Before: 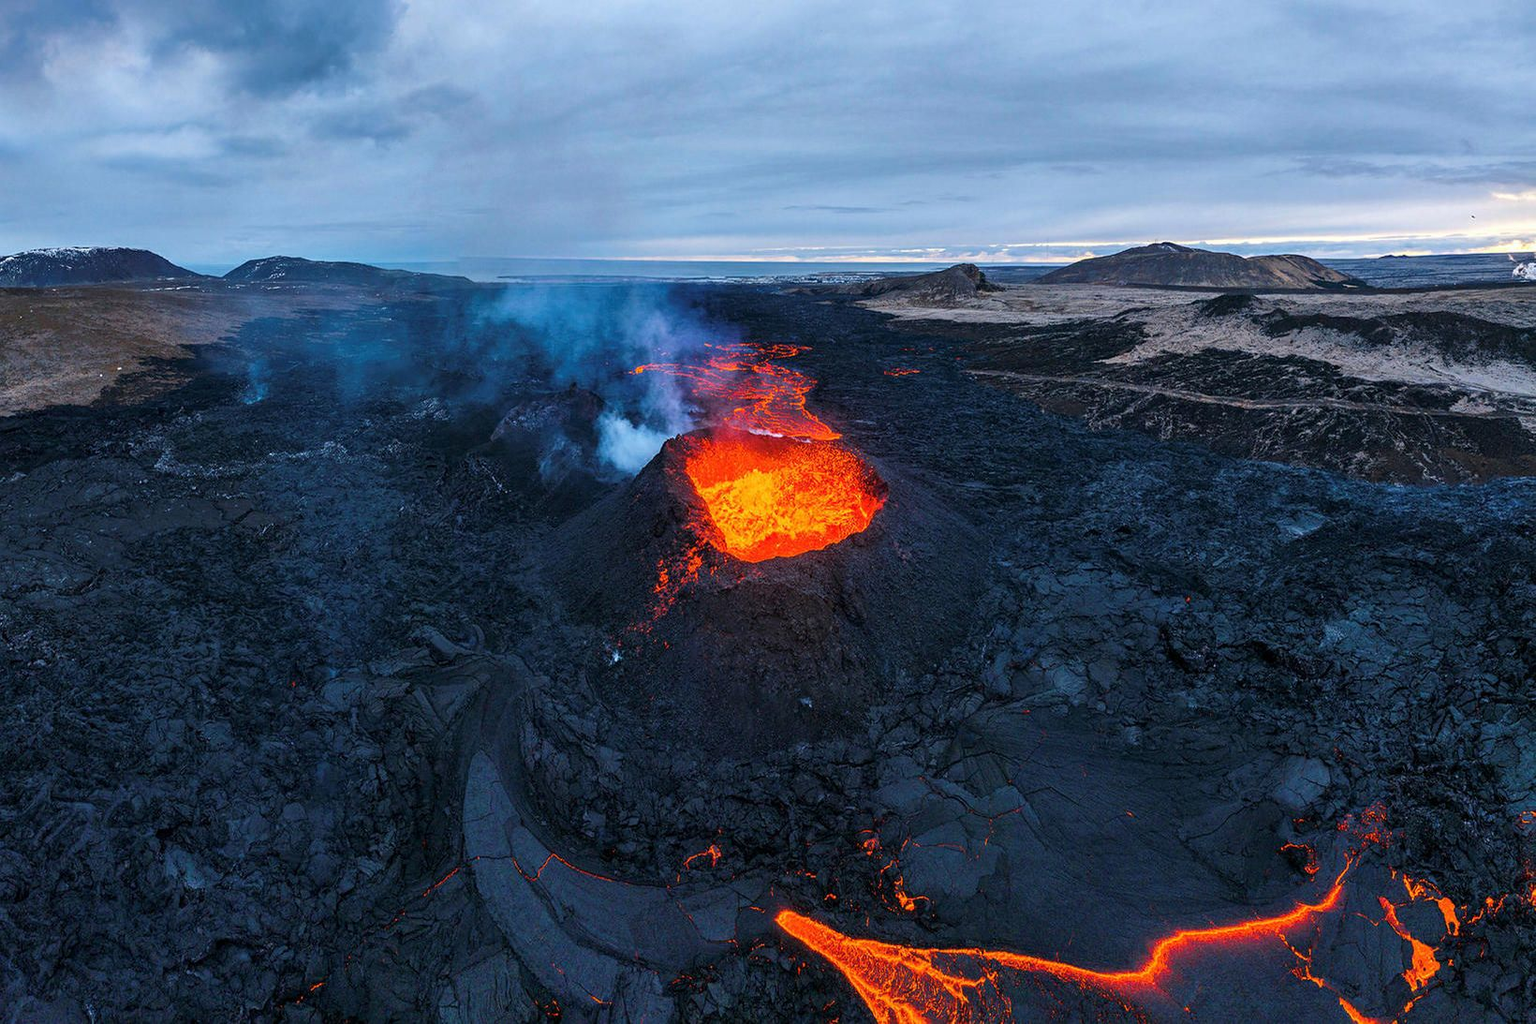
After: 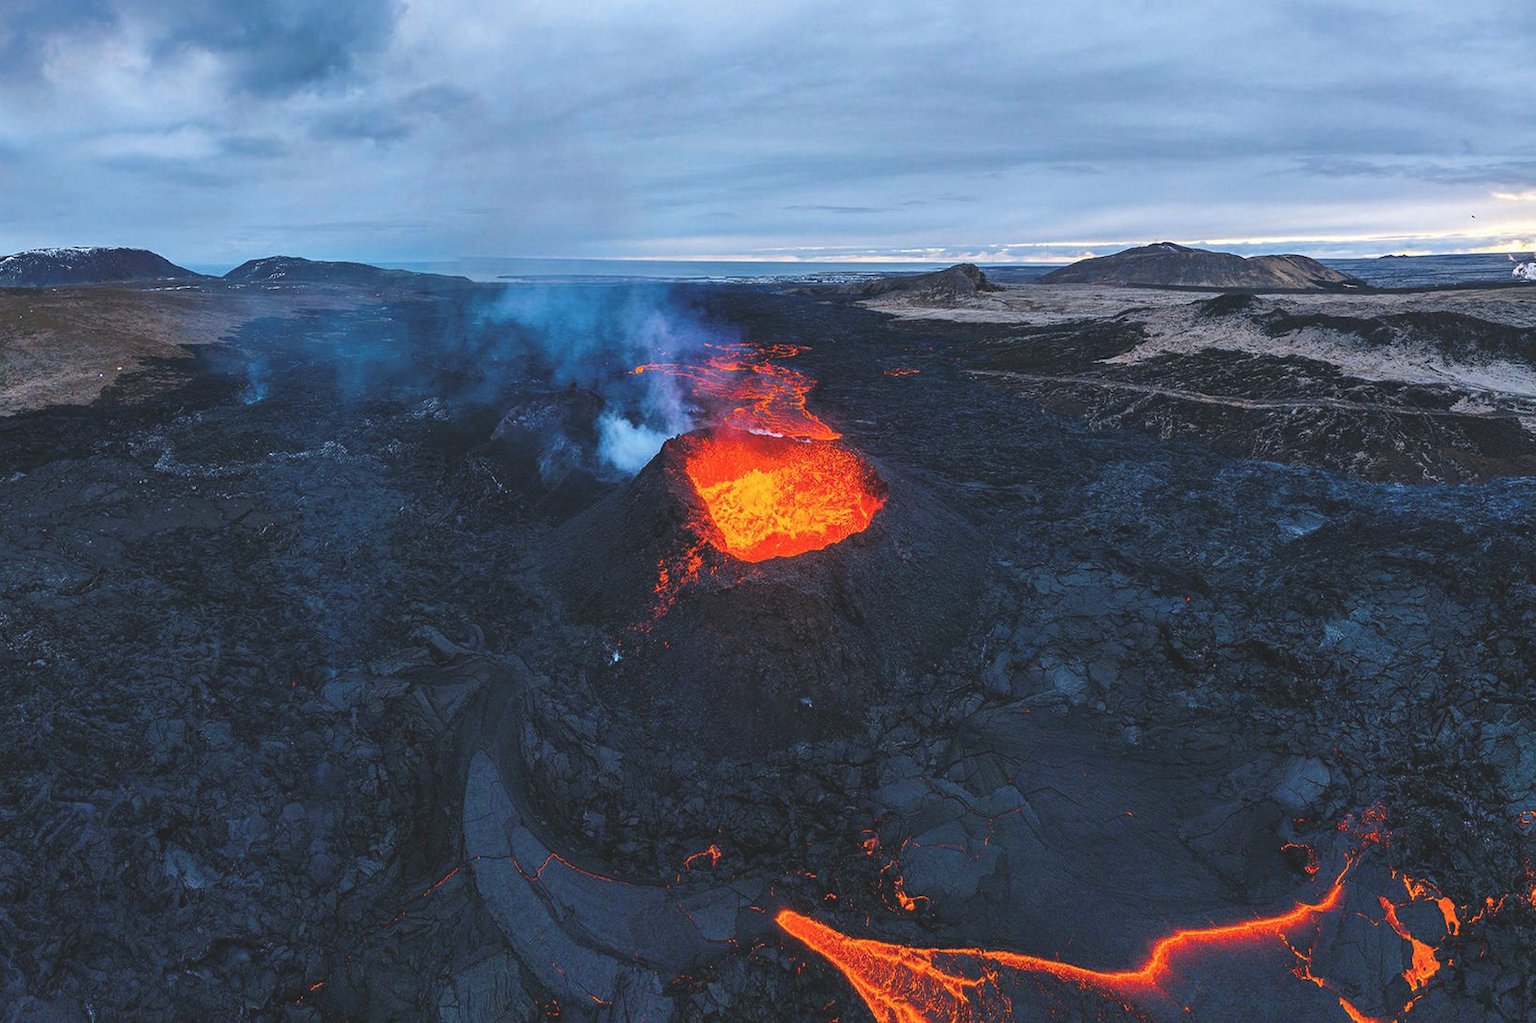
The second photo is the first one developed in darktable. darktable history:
exposure: black level correction -0.016, compensate highlight preservation false
